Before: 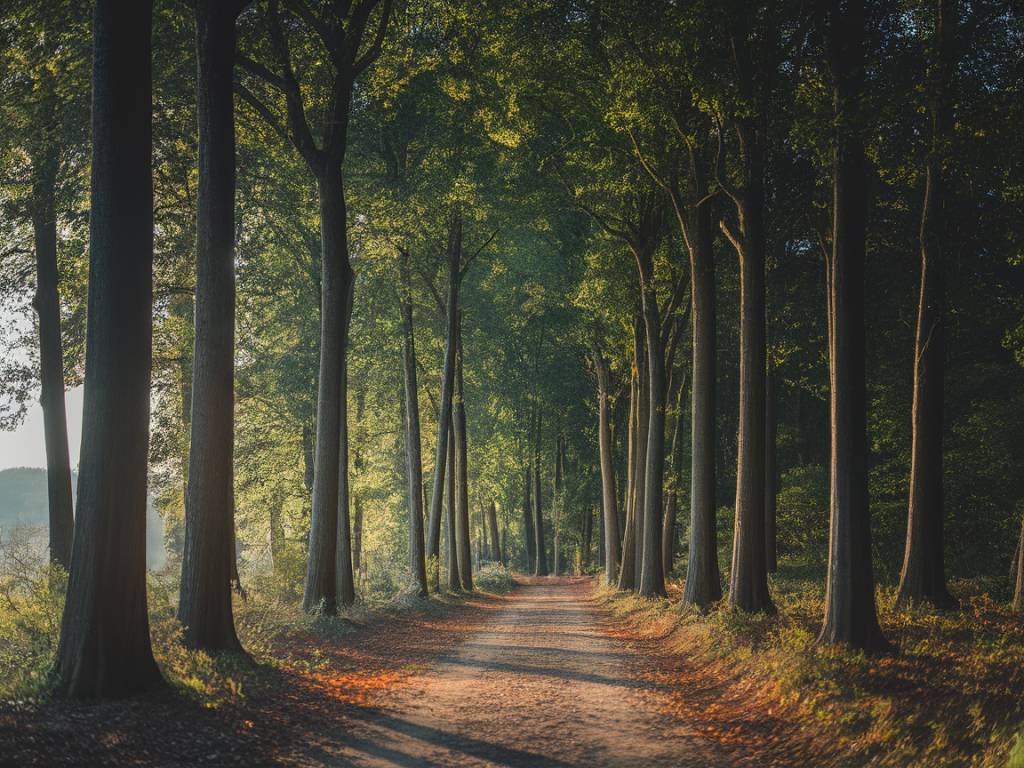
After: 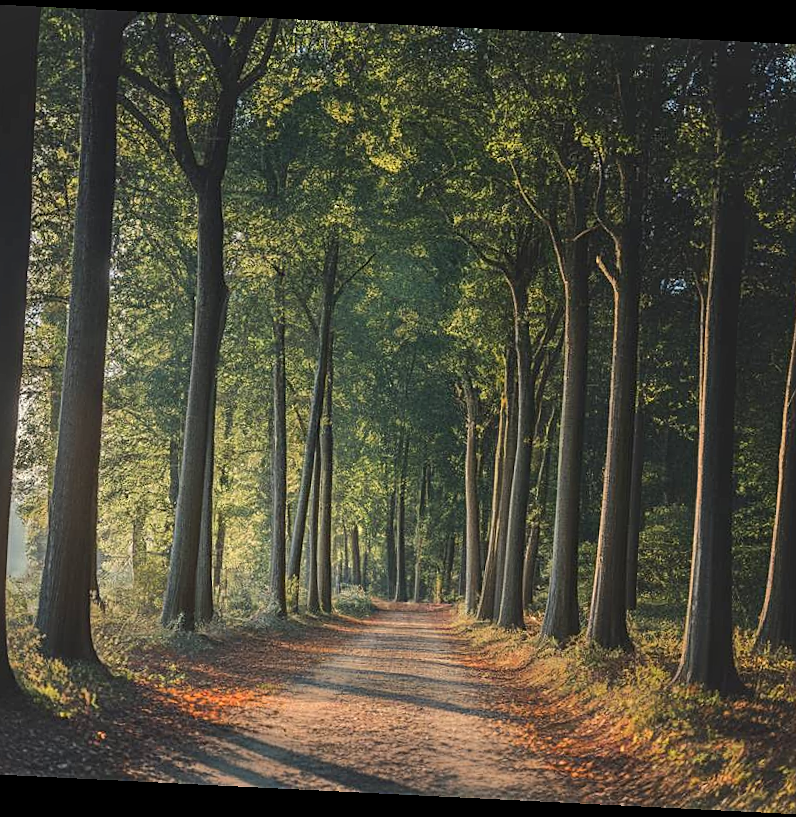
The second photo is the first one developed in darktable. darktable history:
sharpen: on, module defaults
crop and rotate: angle -2.85°, left 14.087%, top 0.039%, right 10.838%, bottom 0.042%
shadows and highlights: radius 117.47, shadows 41.89, highlights -62.18, soften with gaussian
